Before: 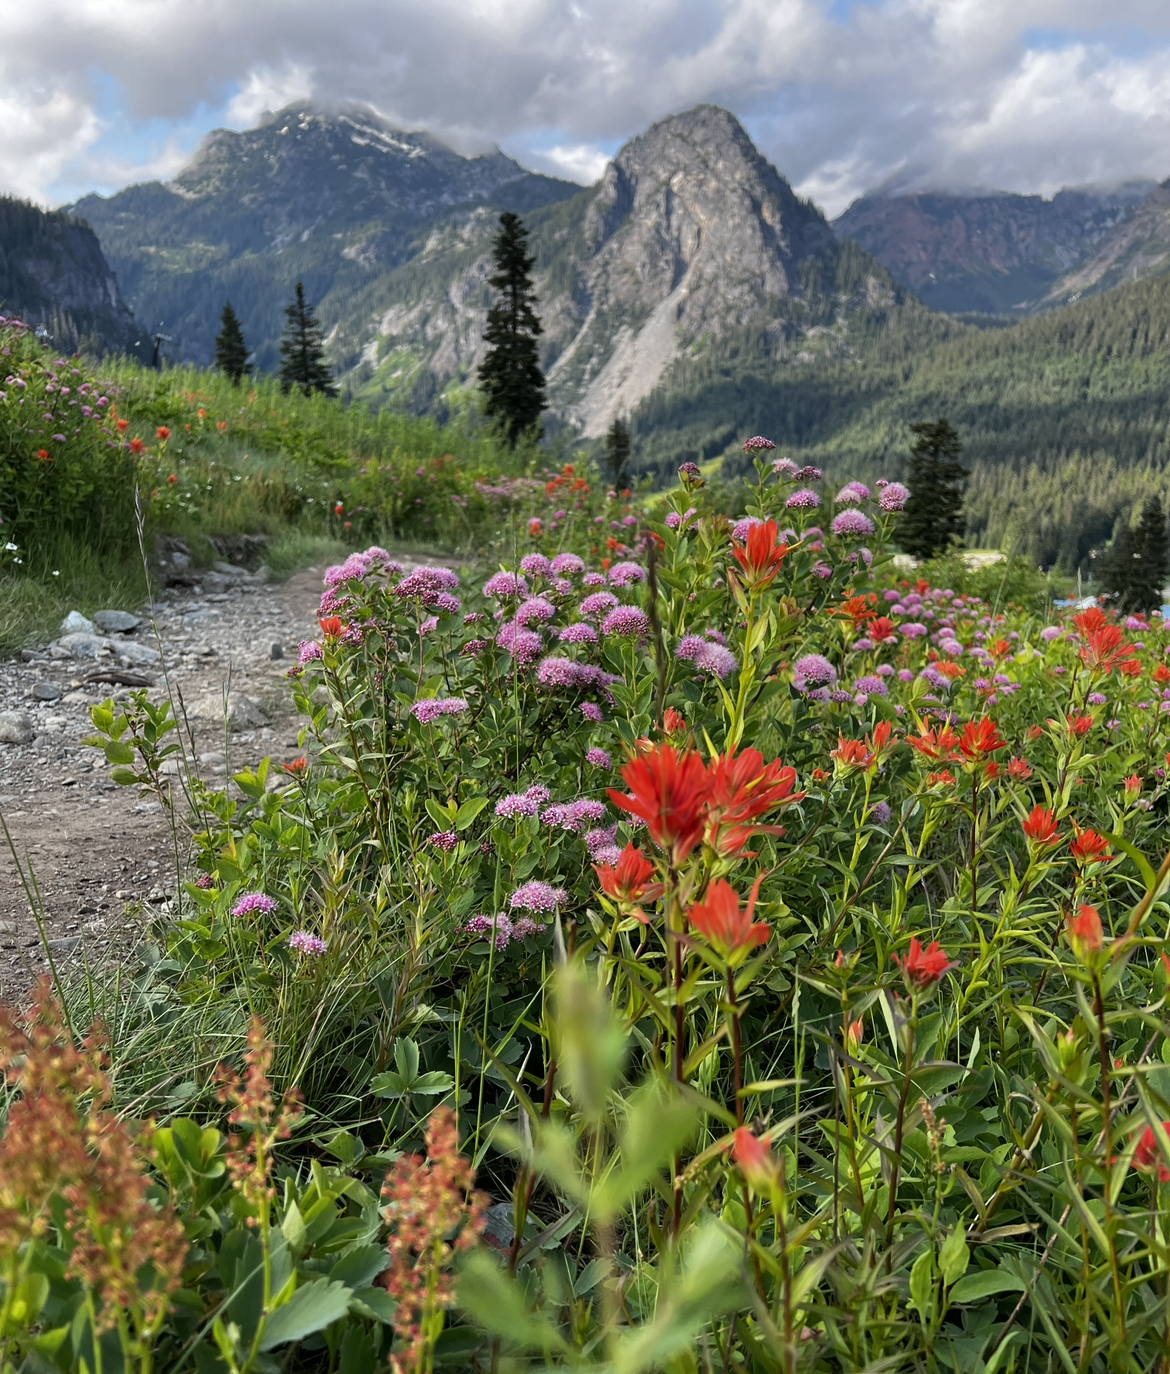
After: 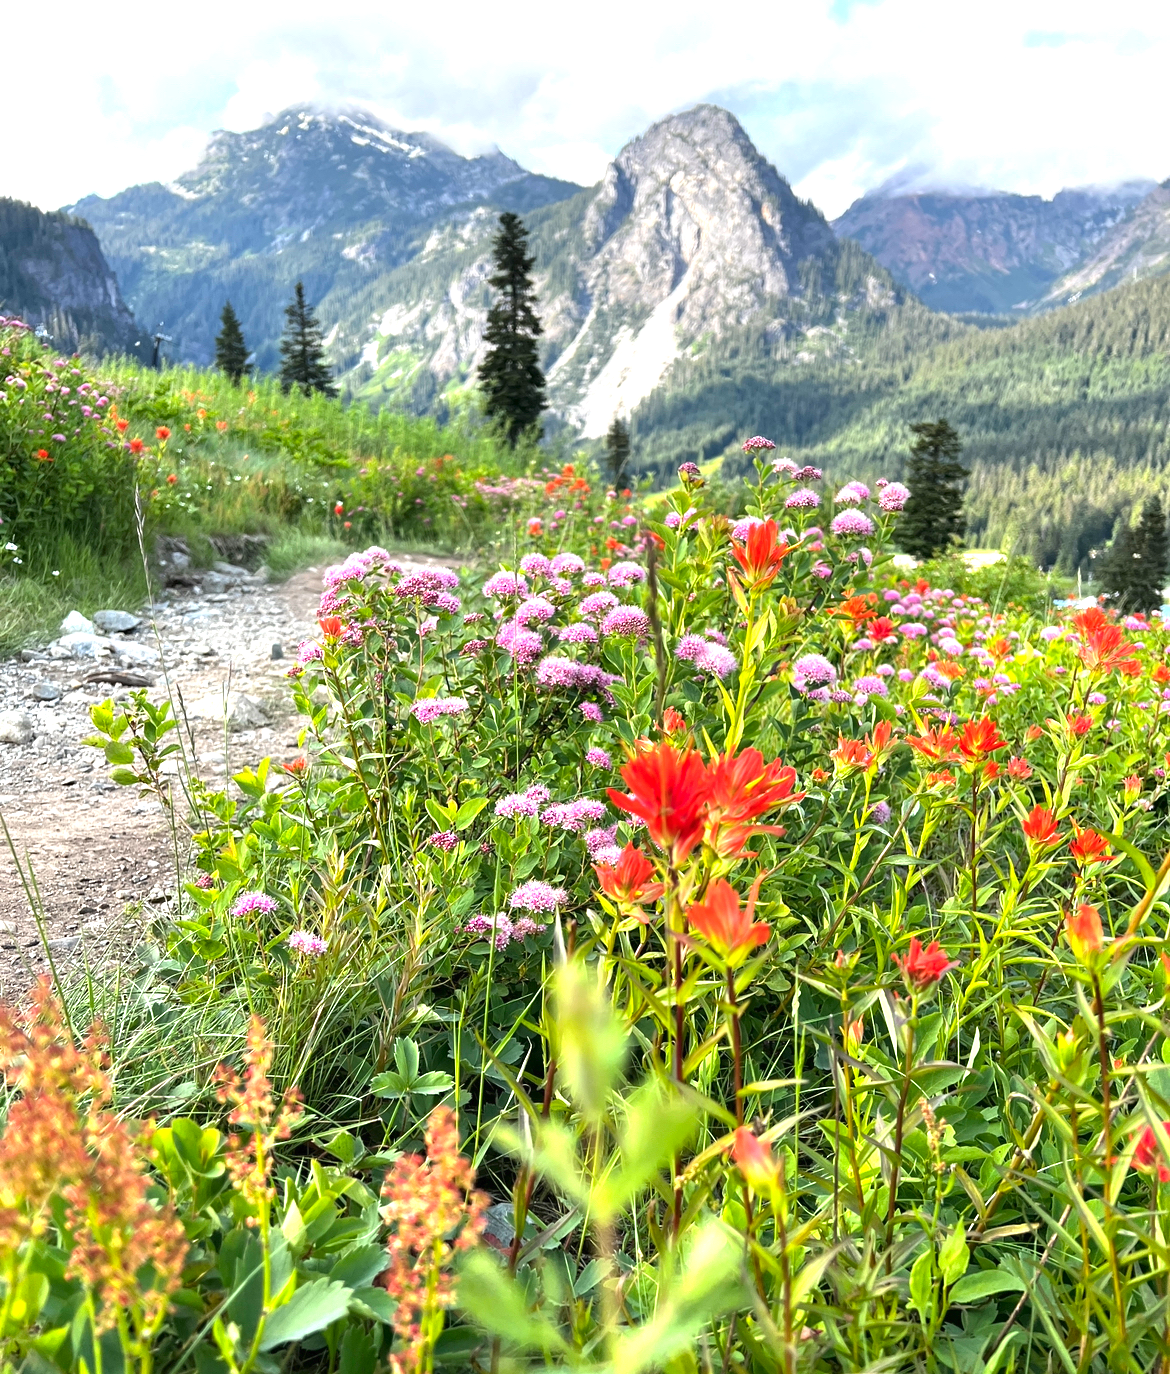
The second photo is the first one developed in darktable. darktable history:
color balance rgb: on, module defaults
exposure: black level correction 0, exposure 1.45 EV, compensate exposure bias true, compensate highlight preservation false
